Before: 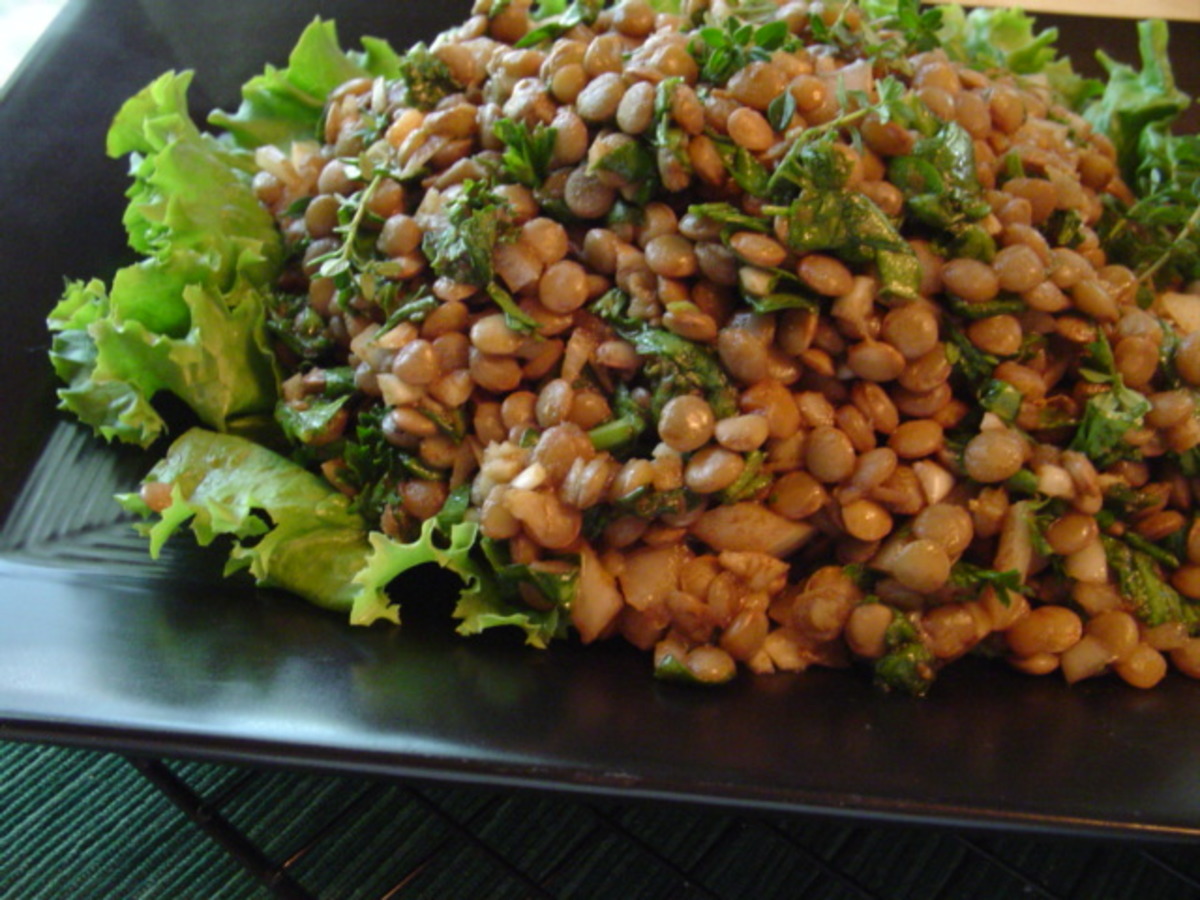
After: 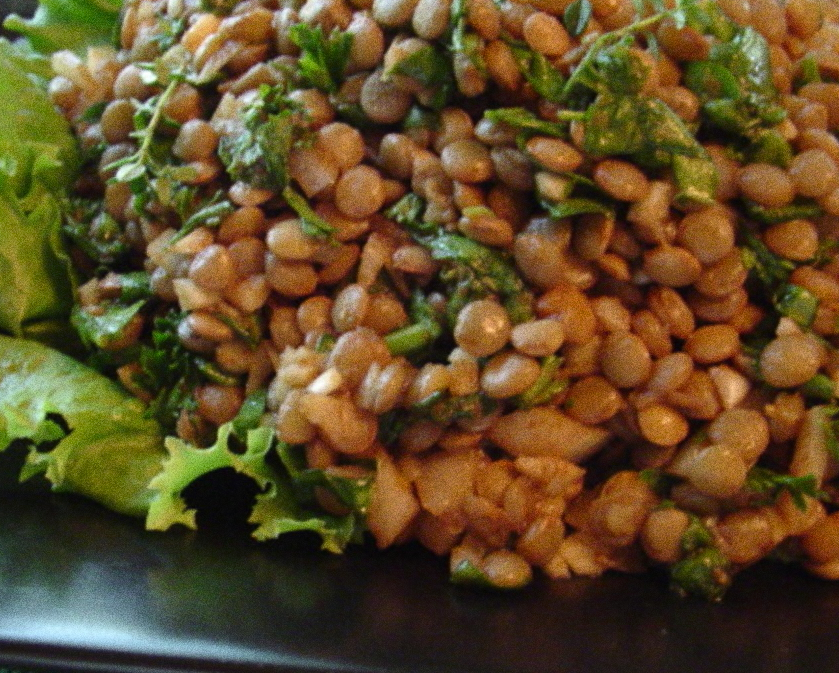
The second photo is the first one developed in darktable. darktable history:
grain: coarseness 0.09 ISO, strength 40%
crop and rotate: left 17.046%, top 10.659%, right 12.989%, bottom 14.553%
